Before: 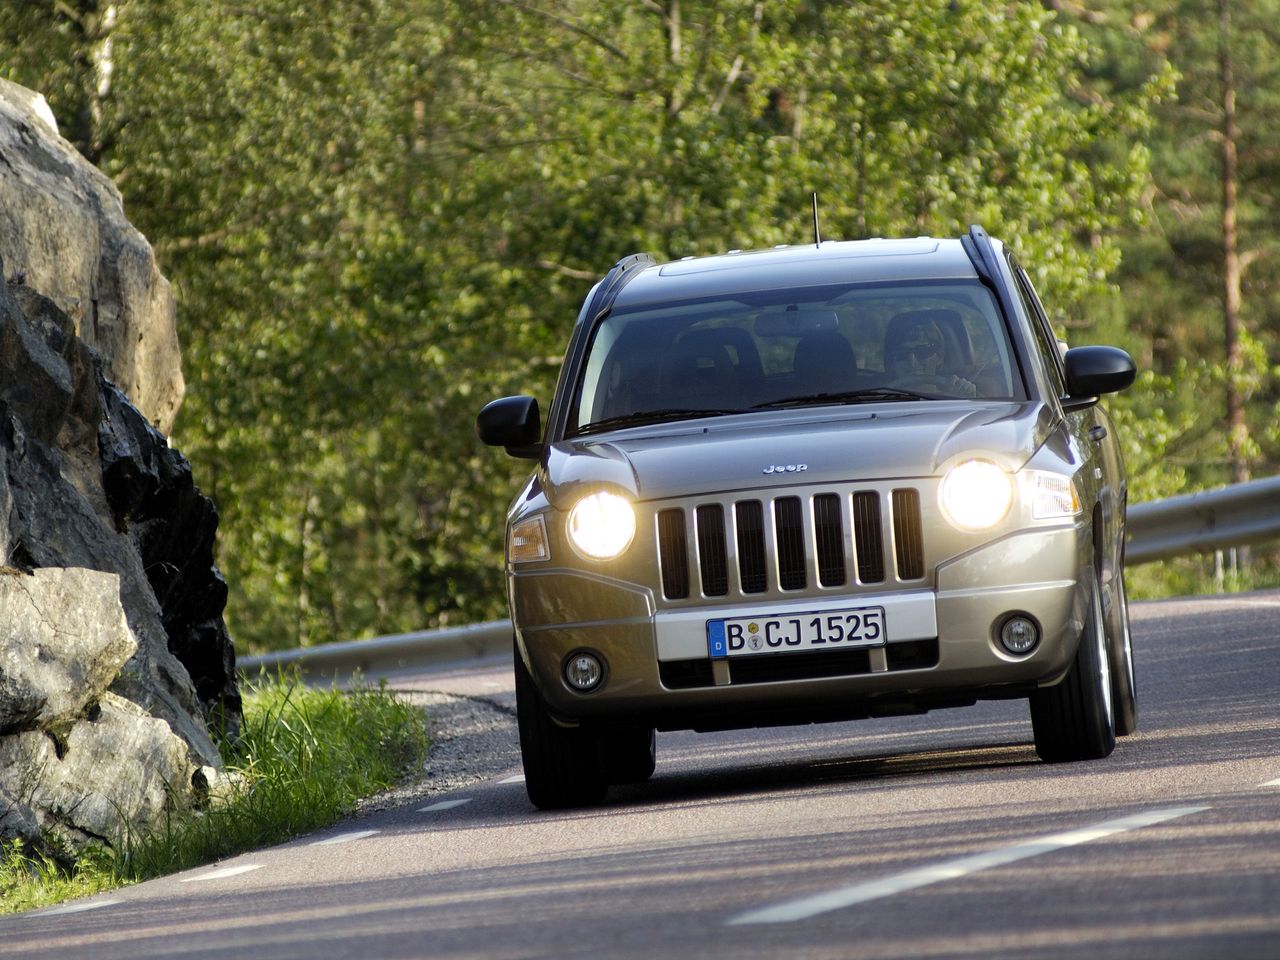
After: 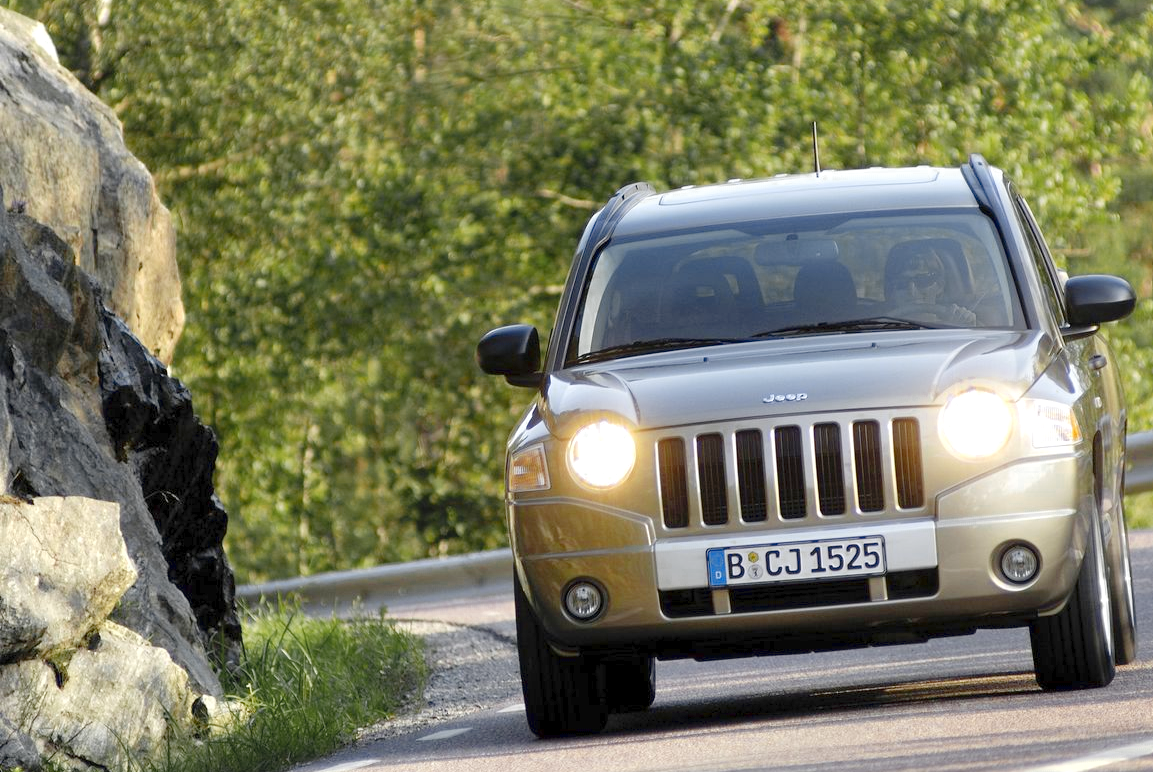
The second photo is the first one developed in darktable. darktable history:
color zones: curves: ch0 [(0.035, 0.242) (0.25, 0.5) (0.384, 0.214) (0.488, 0.255) (0.75, 0.5)]; ch1 [(0.063, 0.379) (0.25, 0.5) (0.354, 0.201) (0.489, 0.085) (0.729, 0.271)]; ch2 [(0.25, 0.5) (0.38, 0.517) (0.442, 0.51) (0.735, 0.456)]
levels: levels [0, 0.397, 0.955]
crop: top 7.485%, right 9.855%, bottom 11.998%
